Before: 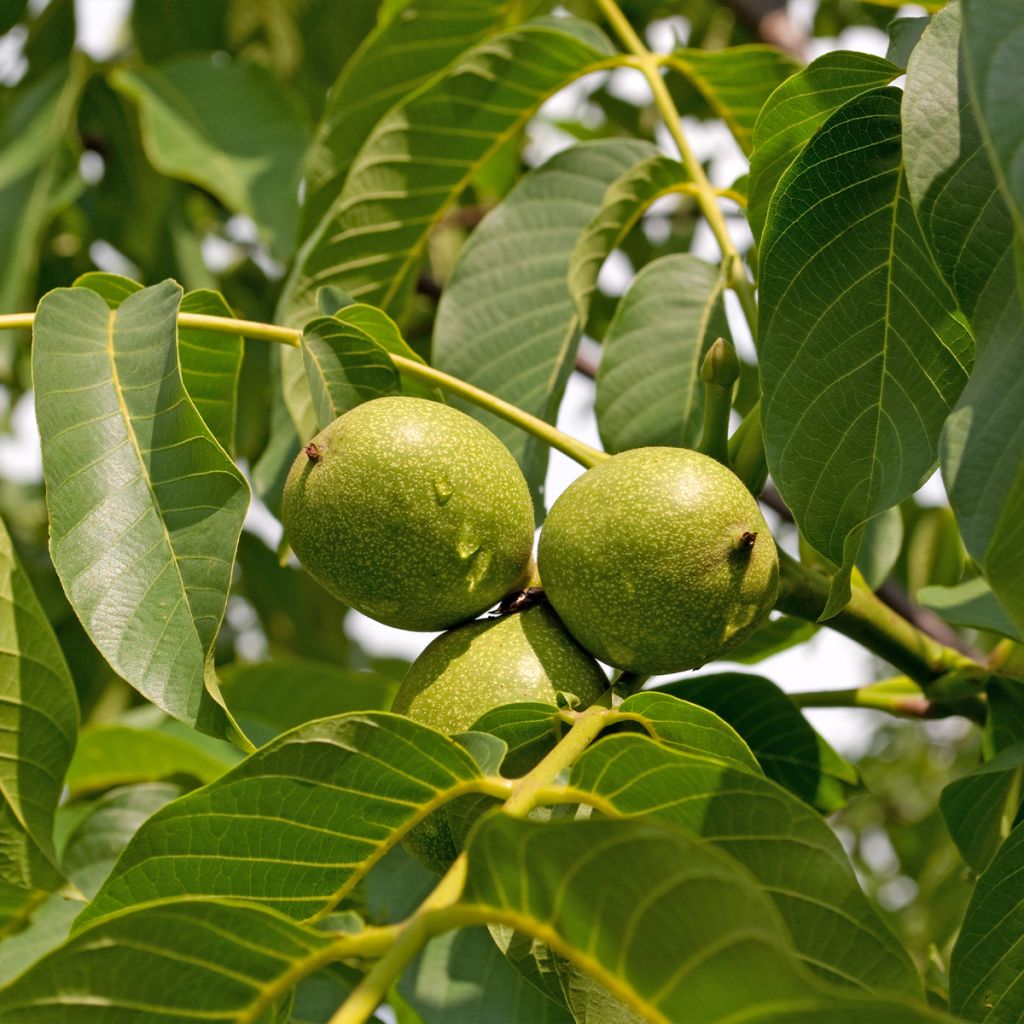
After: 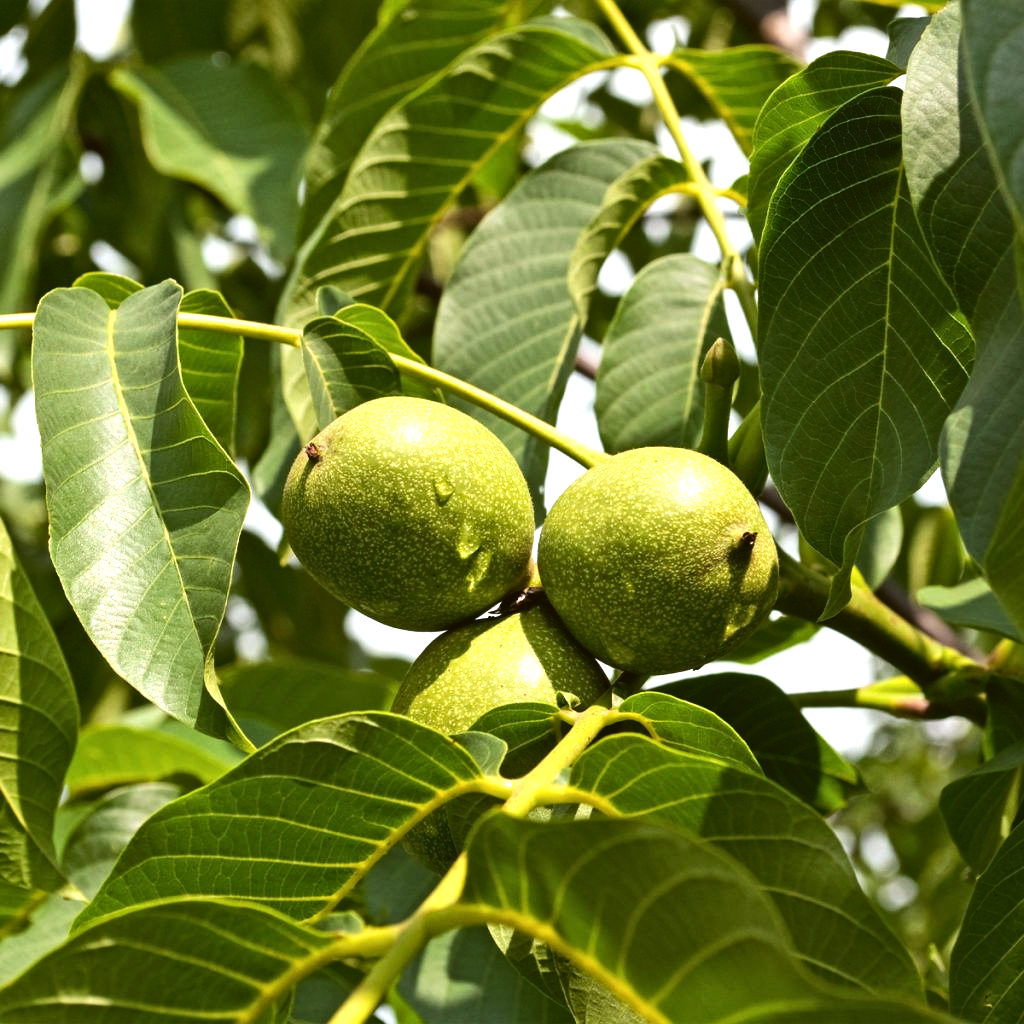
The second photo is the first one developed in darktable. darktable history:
tone equalizer: -8 EV -1.08 EV, -7 EV -1.01 EV, -6 EV -0.867 EV, -5 EV -0.578 EV, -3 EV 0.578 EV, -2 EV 0.867 EV, -1 EV 1.01 EV, +0 EV 1.08 EV, edges refinement/feathering 500, mask exposure compensation -1.57 EV, preserve details no
color balance: lift [1.004, 1.002, 1.002, 0.998], gamma [1, 1.007, 1.002, 0.993], gain [1, 0.977, 1.013, 1.023], contrast -3.64%
